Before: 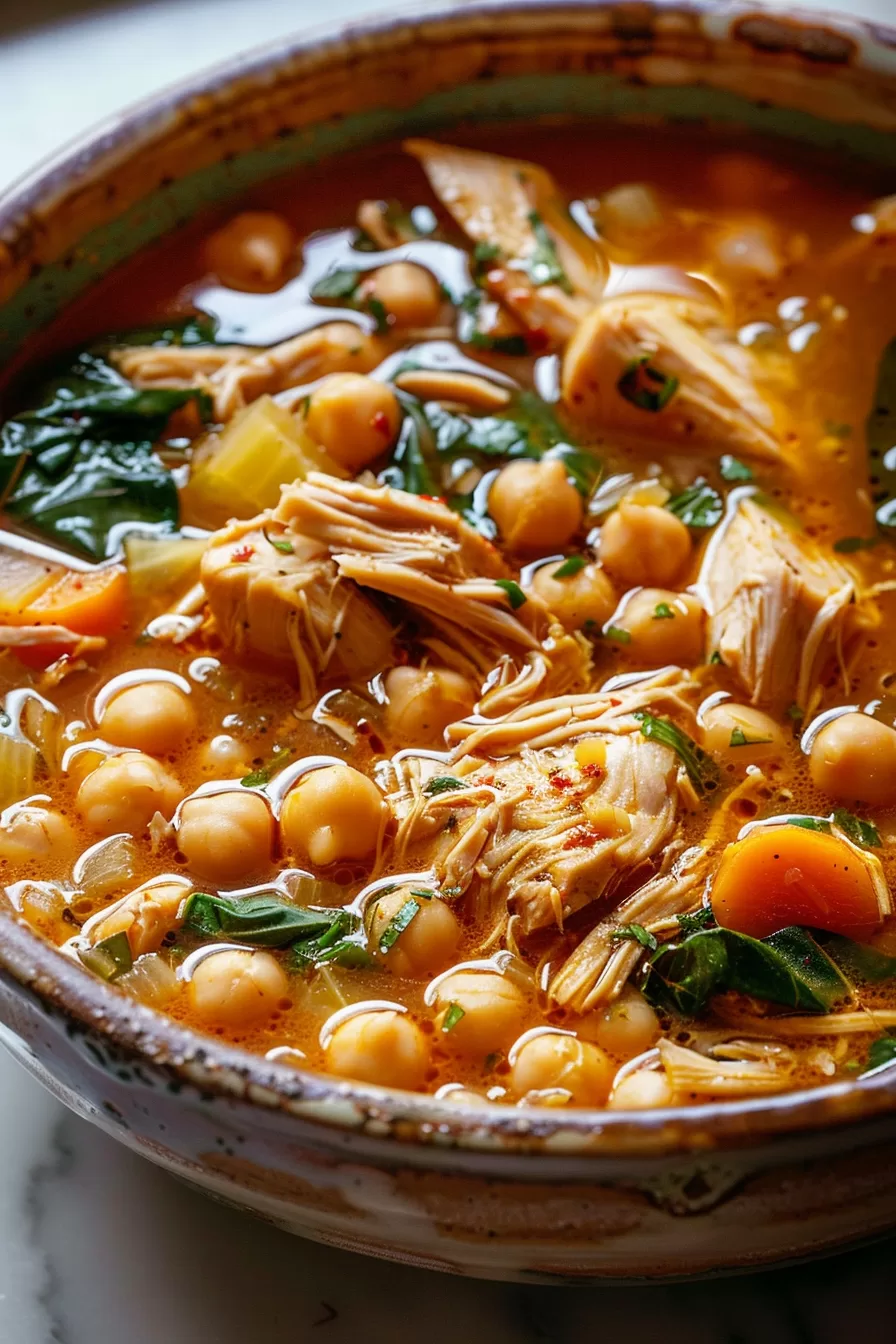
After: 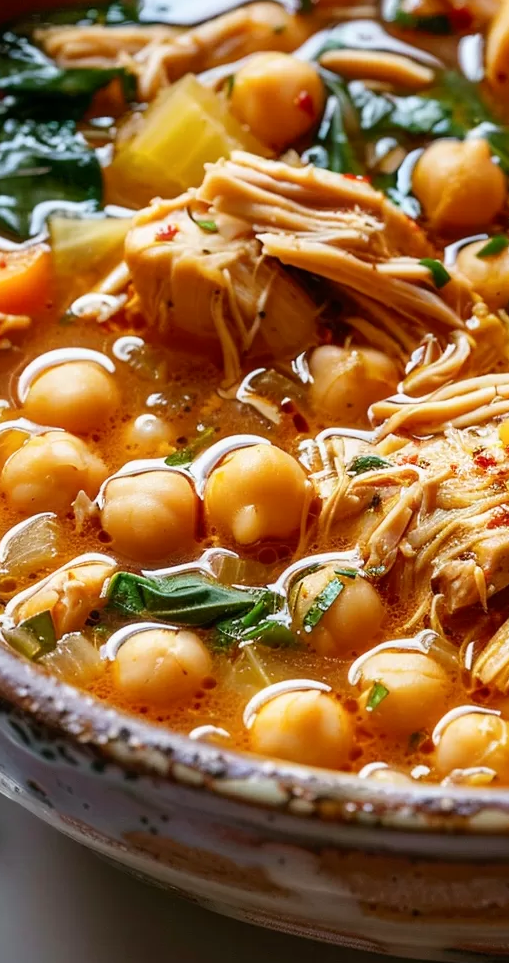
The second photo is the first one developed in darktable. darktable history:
crop: left 8.585%, top 23.889%, right 34.552%, bottom 4.417%
contrast brightness saturation: contrast 0.1, brightness 0.014, saturation 0.017
